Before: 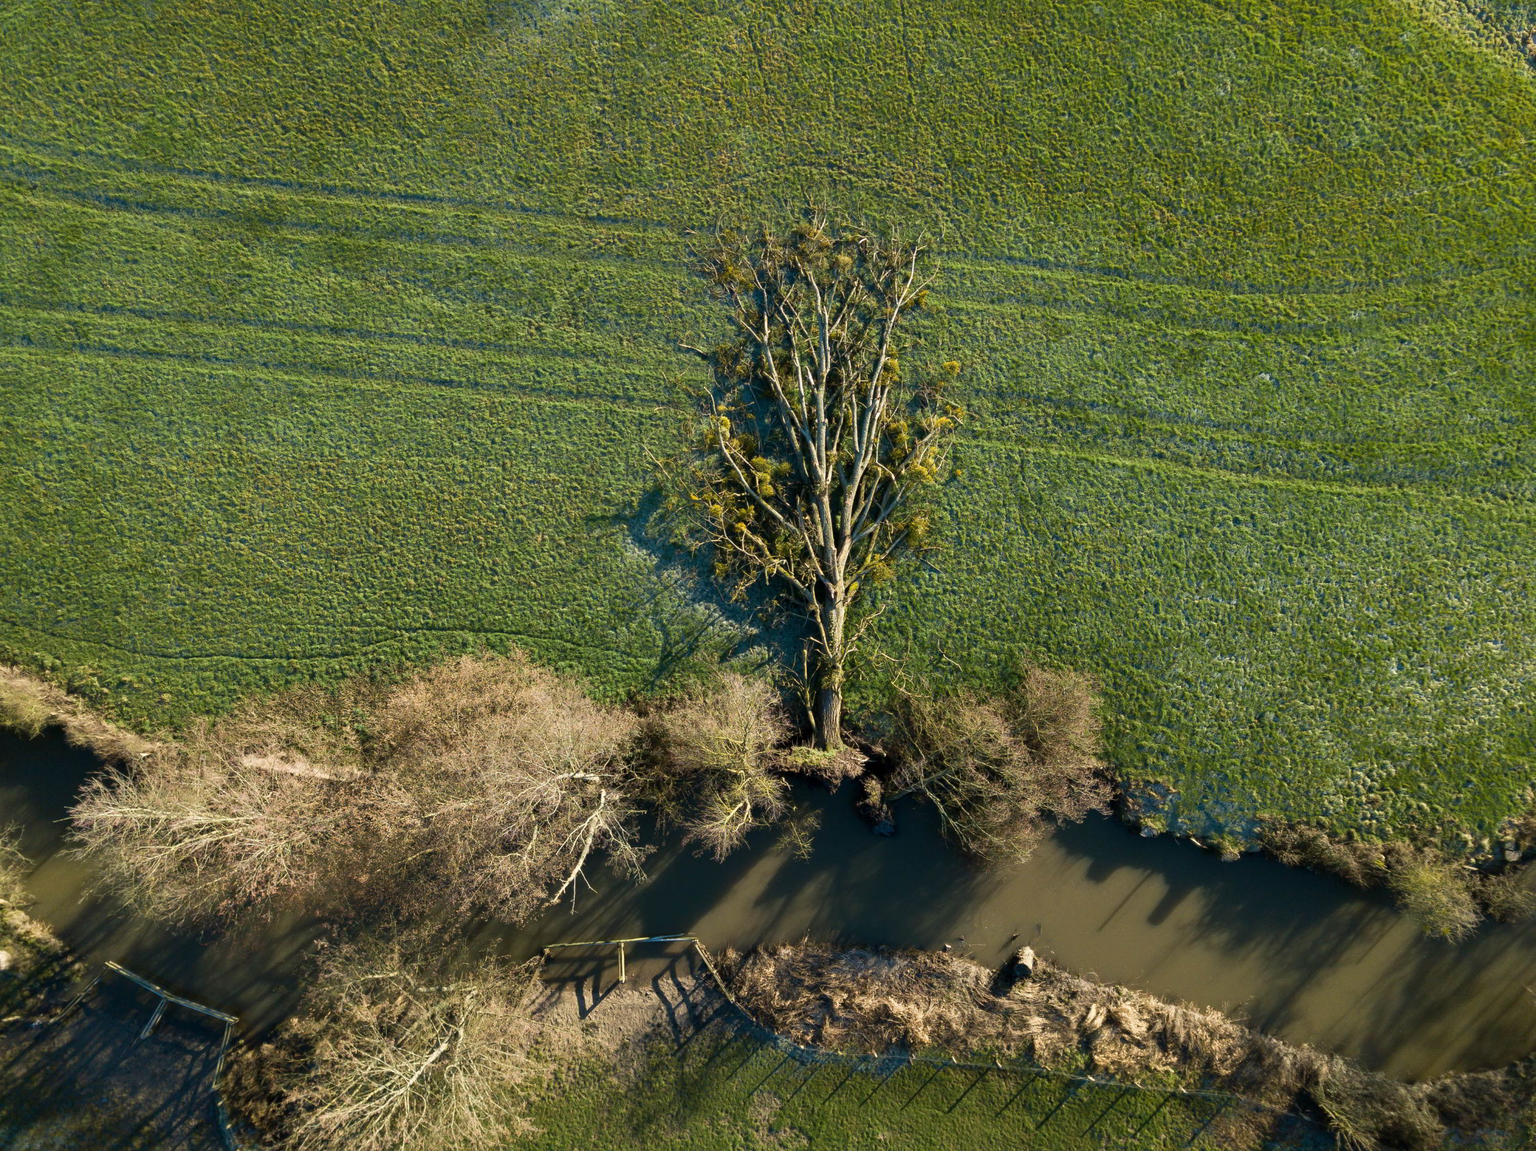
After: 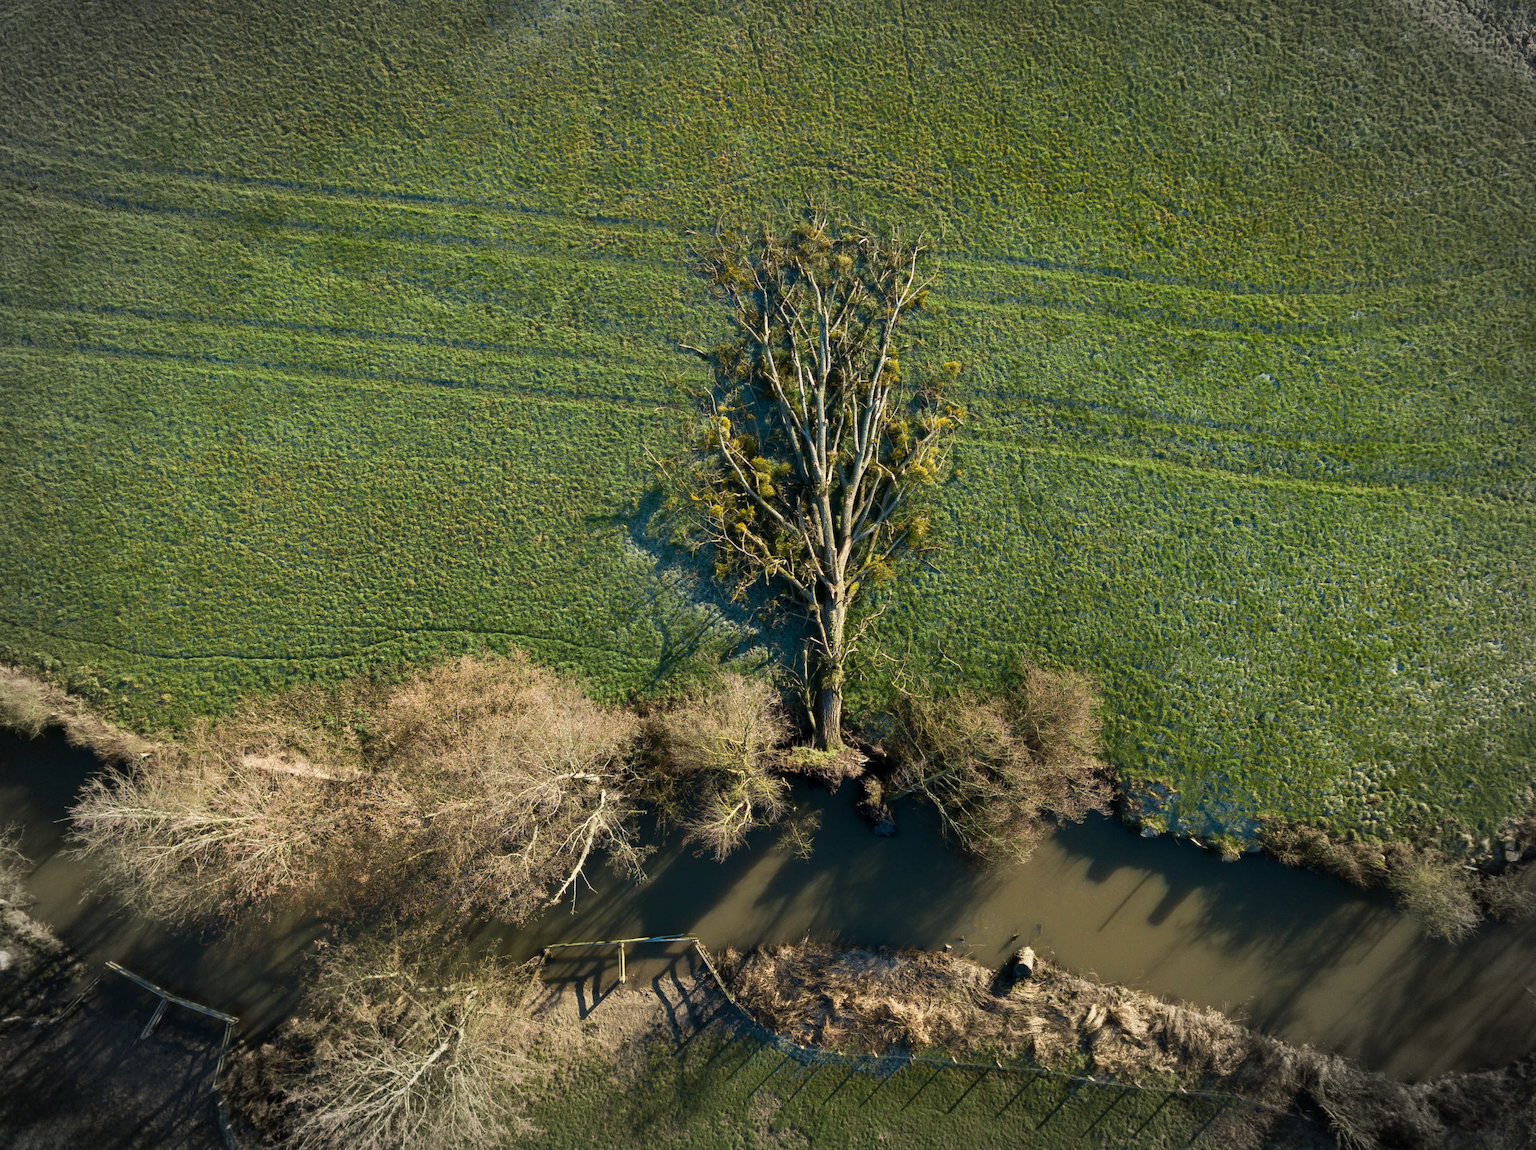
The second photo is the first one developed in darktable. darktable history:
vignetting: brightness -0.445, saturation -0.69, automatic ratio true
